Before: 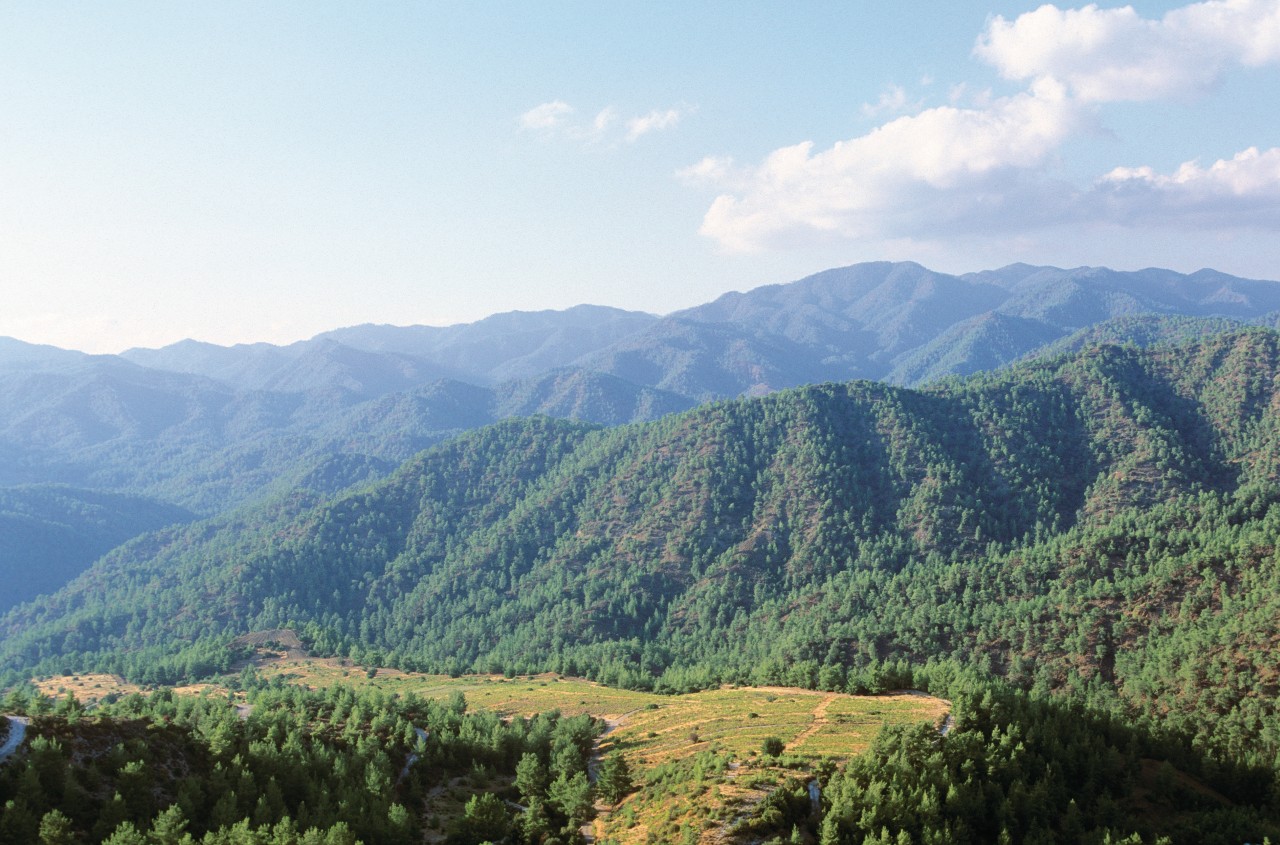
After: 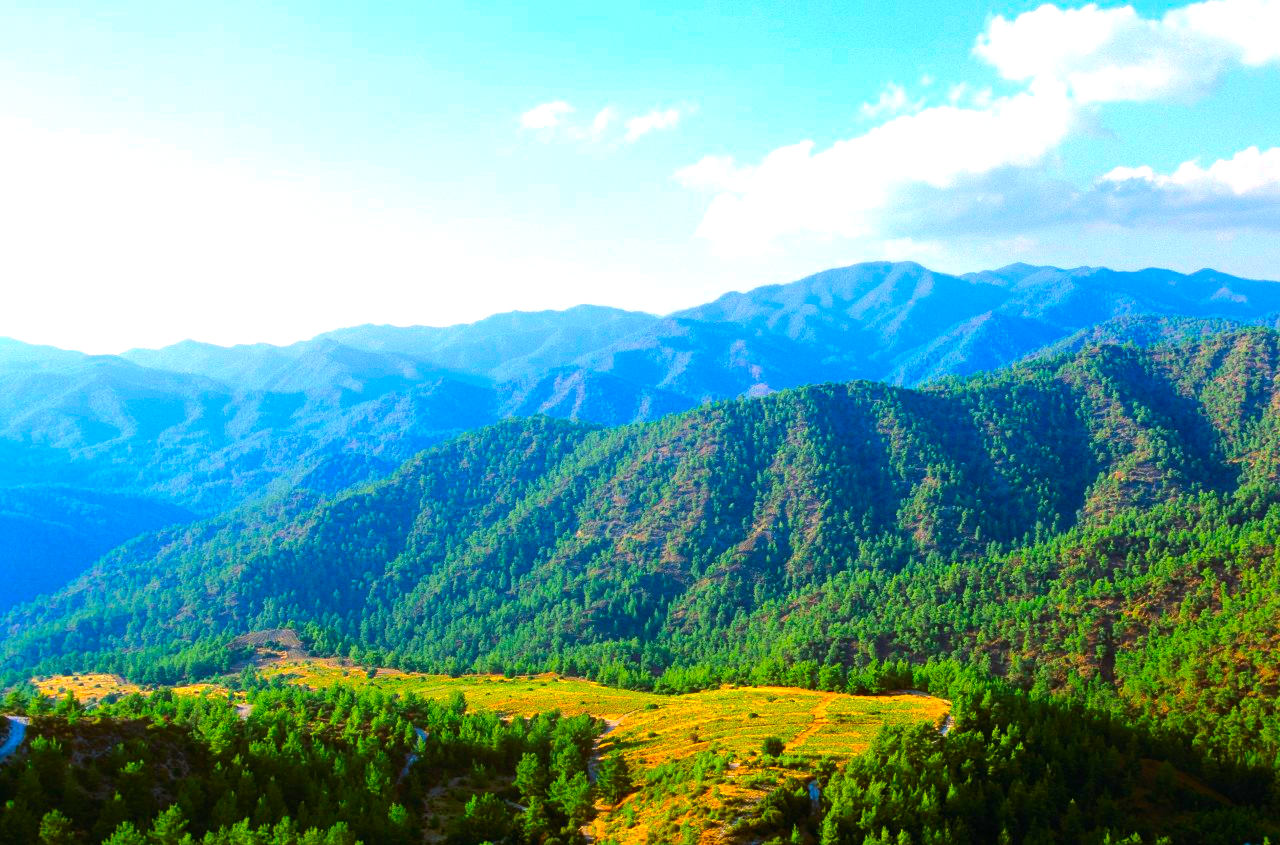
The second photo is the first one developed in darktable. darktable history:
color balance rgb: linear chroma grading › global chroma 9%, perceptual saturation grading › global saturation 36%, perceptual brilliance grading › global brilliance 15%, perceptual brilliance grading › shadows -35%, global vibrance 15%
color correction: saturation 1.8
